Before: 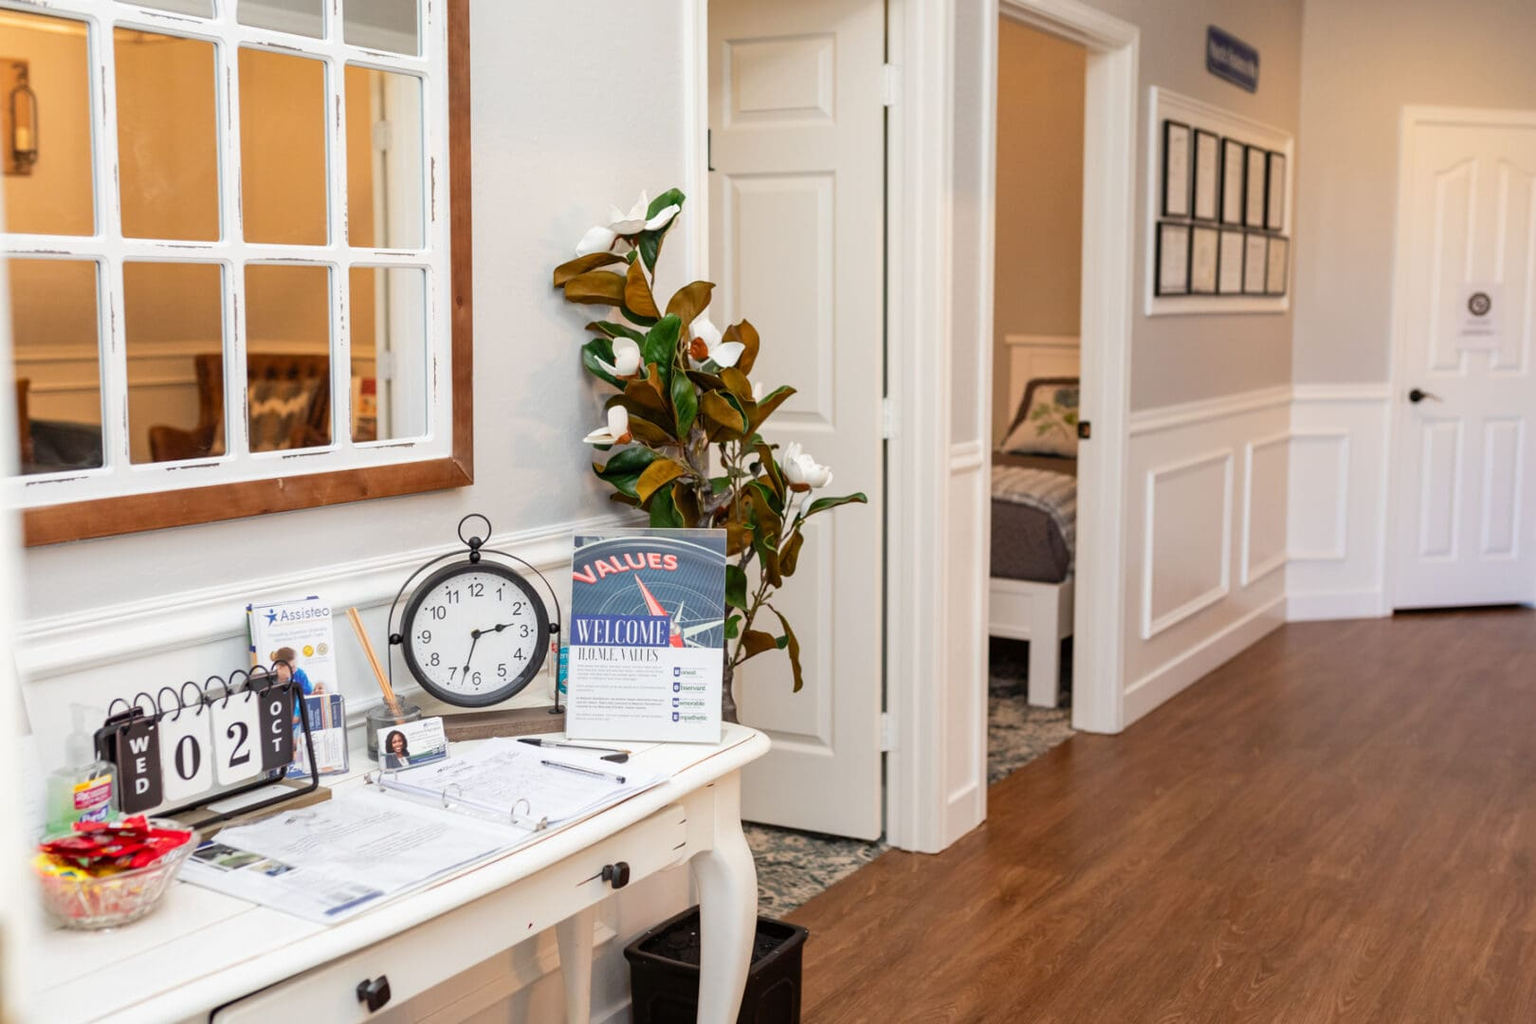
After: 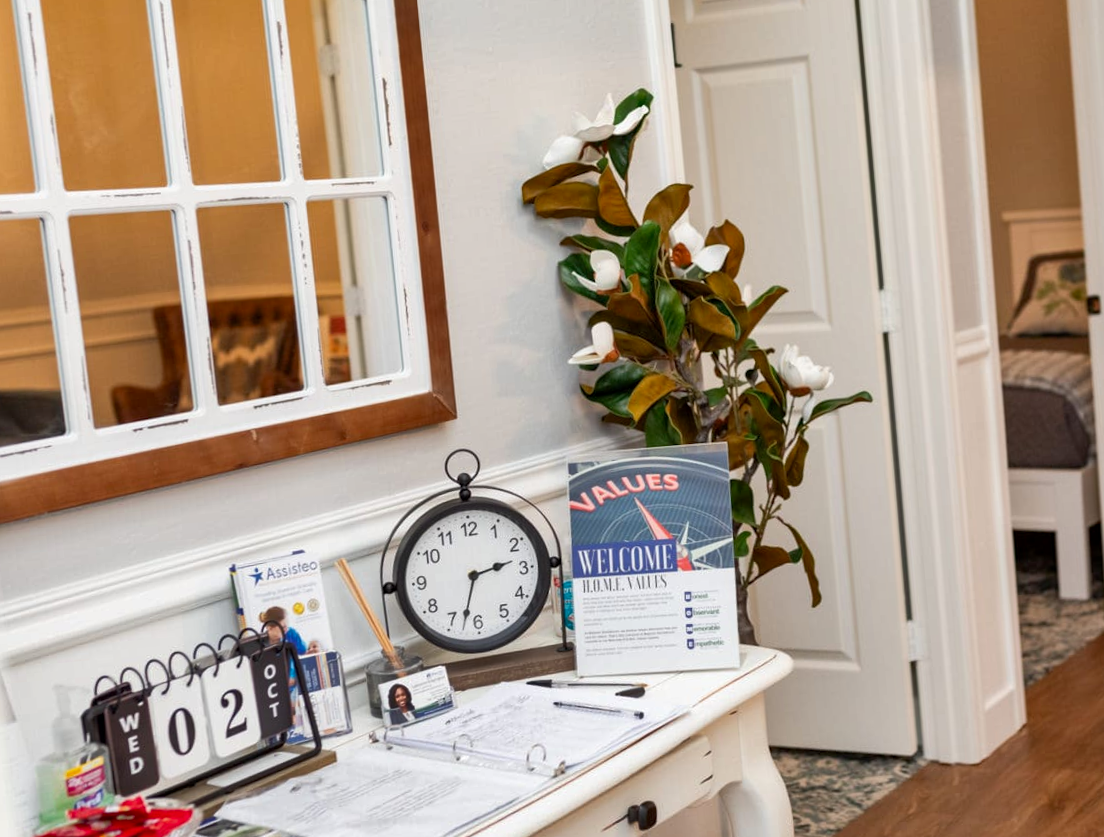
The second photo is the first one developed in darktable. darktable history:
shadows and highlights: soften with gaussian
crop: top 5.803%, right 27.864%, bottom 5.804%
exposure: black level correction 0.001, compensate highlight preservation false
rotate and perspective: rotation -5°, crop left 0.05, crop right 0.952, crop top 0.11, crop bottom 0.89
